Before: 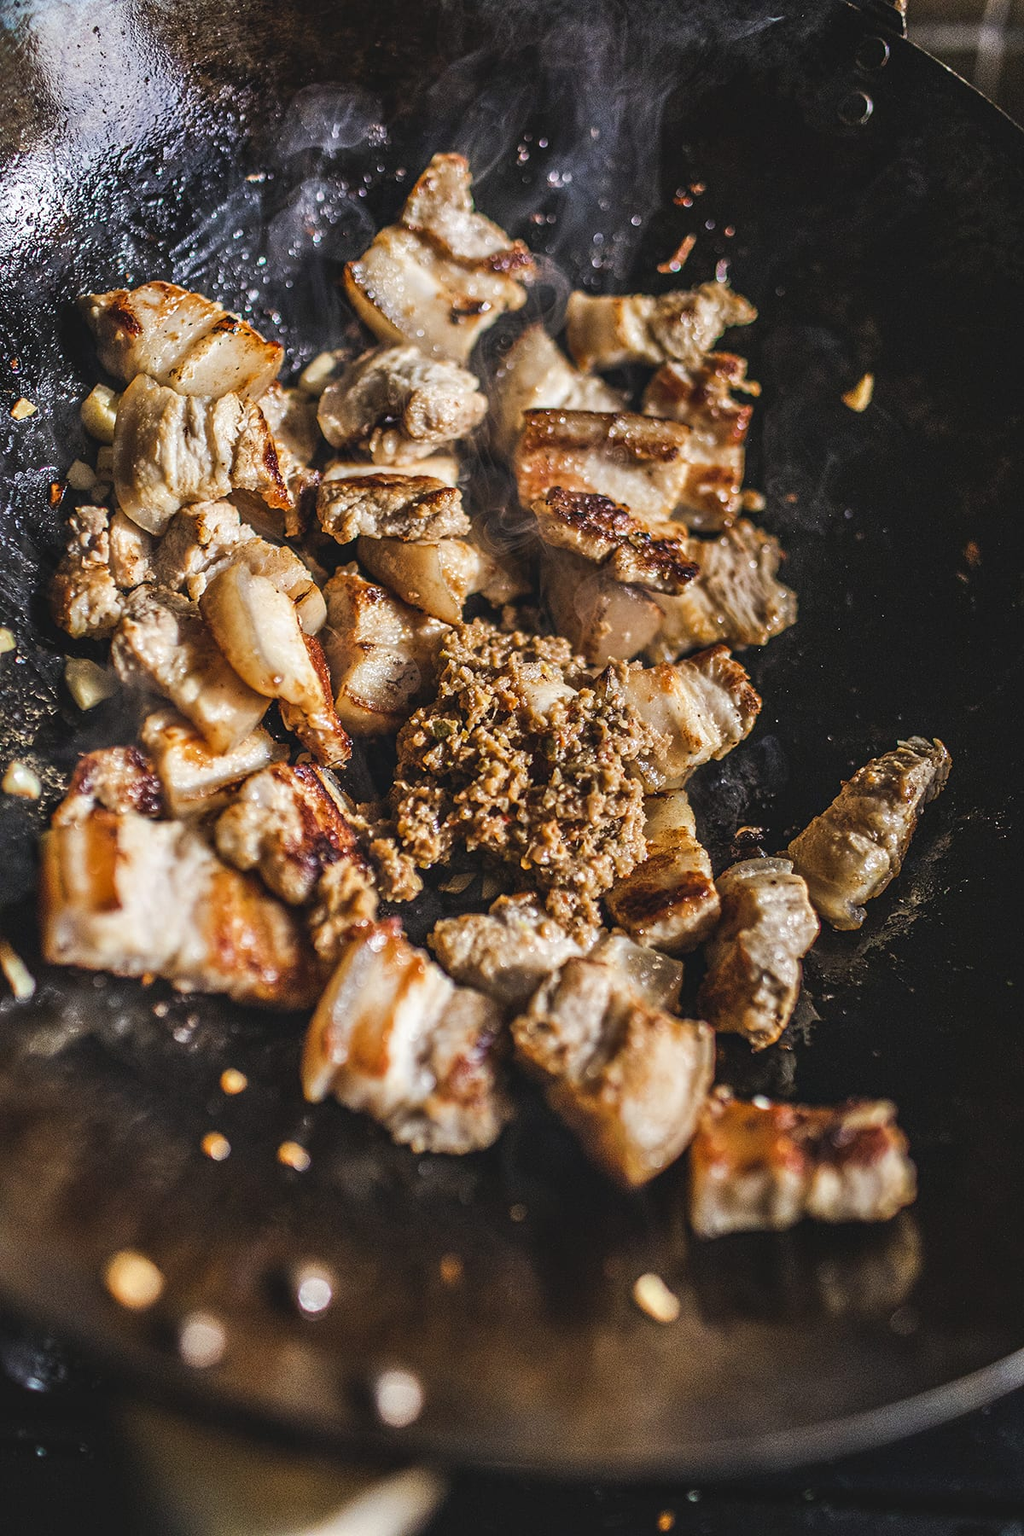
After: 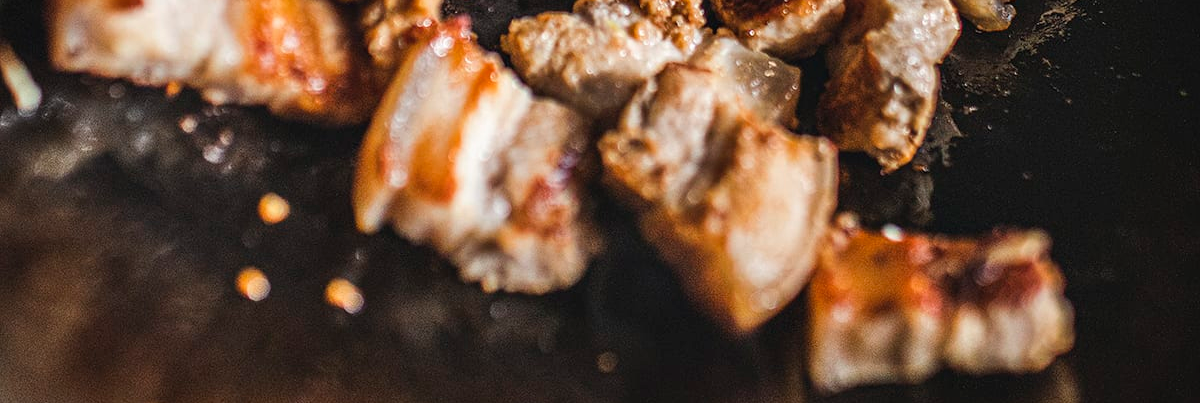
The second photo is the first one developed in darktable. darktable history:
vignetting: fall-off start 88.52%, fall-off radius 42.89%, width/height ratio 1.155
crop and rotate: top 58.872%, bottom 18.73%
